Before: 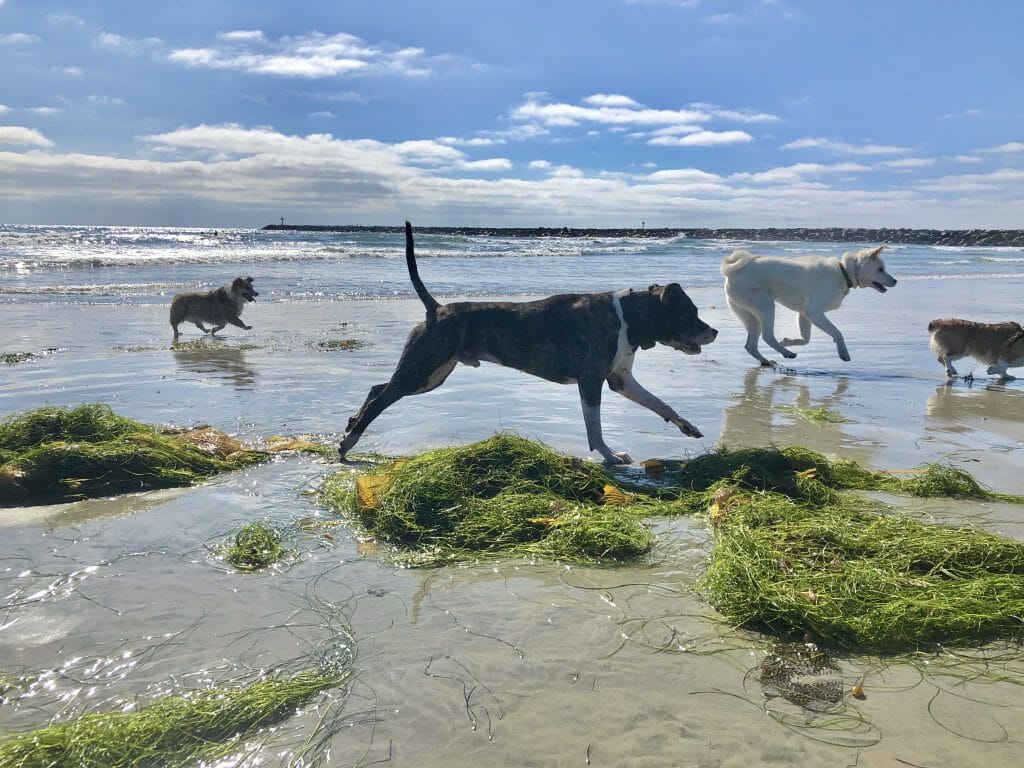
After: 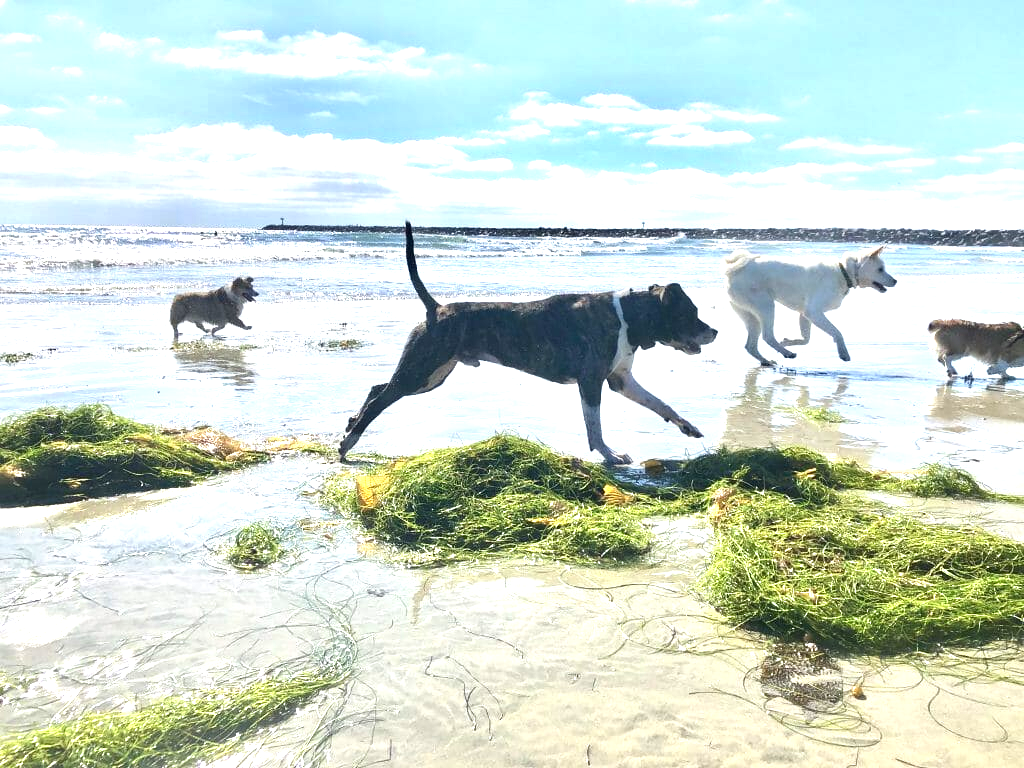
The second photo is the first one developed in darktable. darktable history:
exposure: black level correction 0, exposure 1.388 EV, compensate exposure bias true, compensate highlight preservation false
contrast brightness saturation: contrast 0.03, brightness -0.04
